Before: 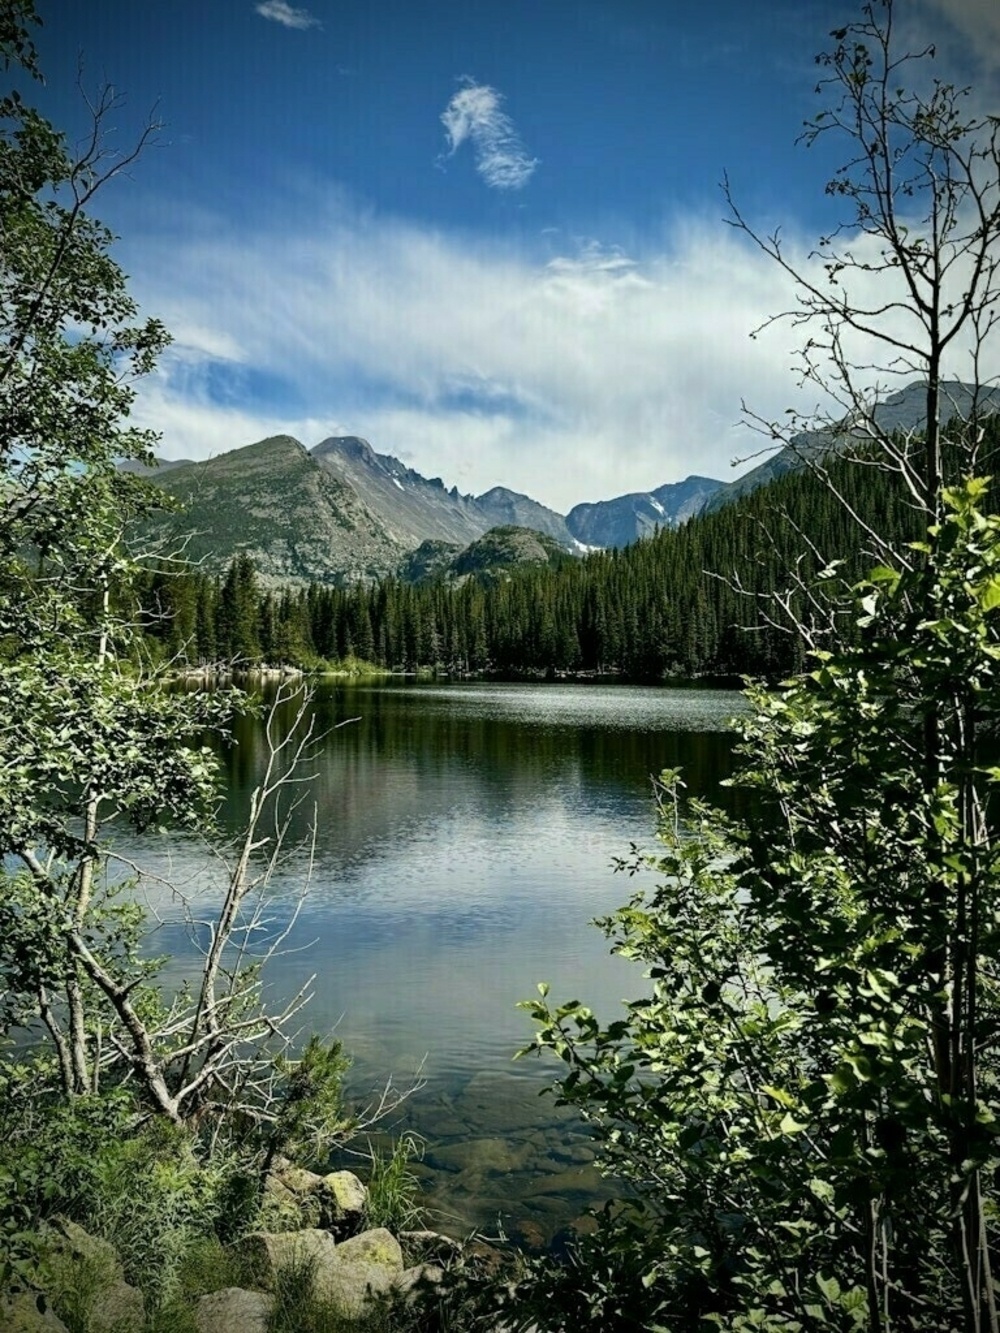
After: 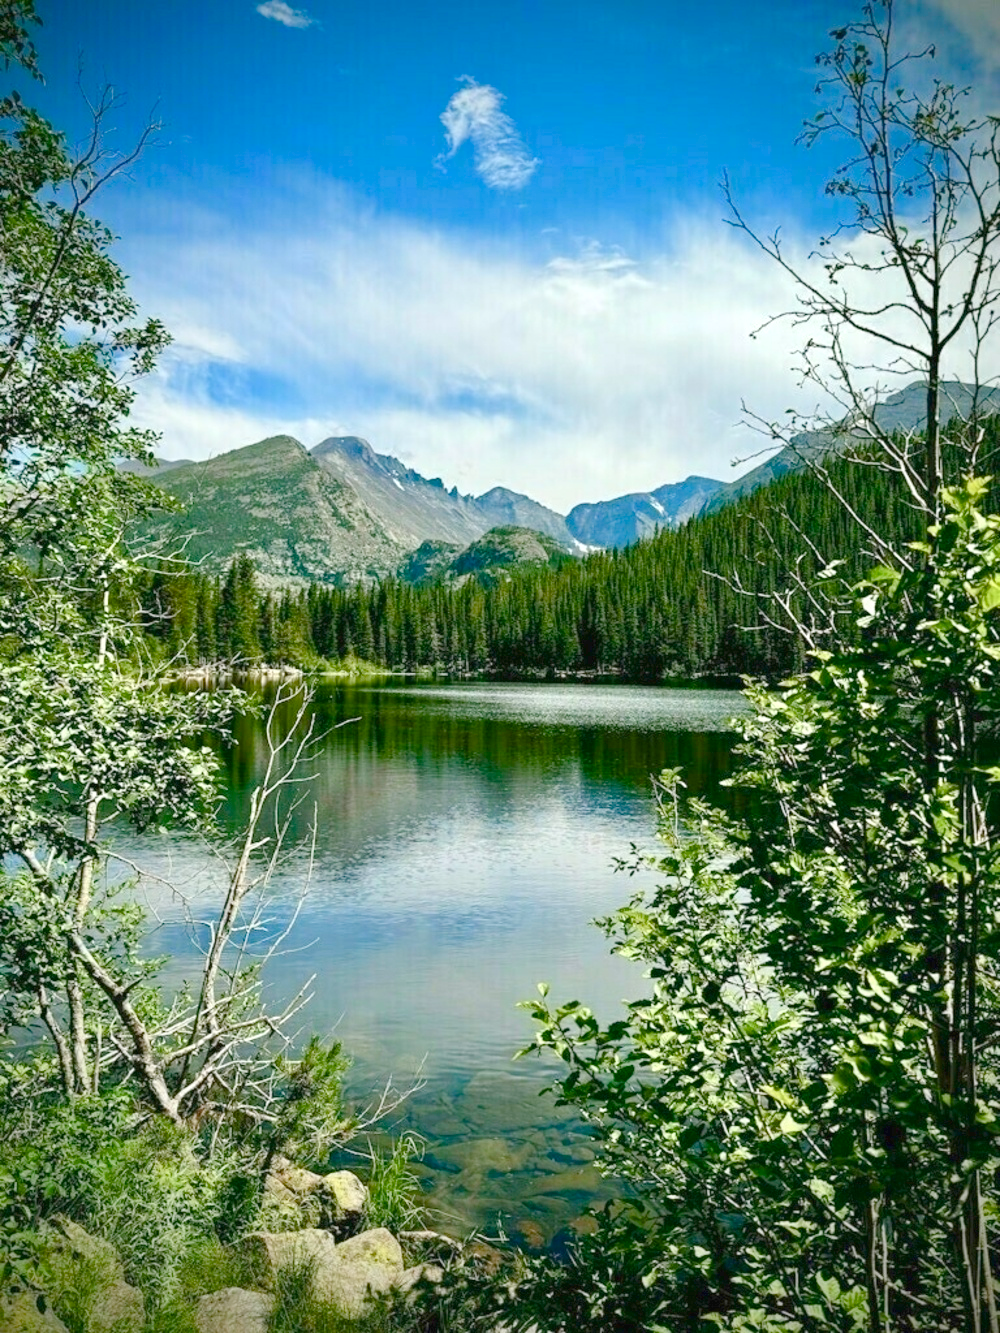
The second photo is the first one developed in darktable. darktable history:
contrast brightness saturation: contrast 0.03, brightness 0.06, saturation 0.13
exposure: black level correction 0, exposure 0.877 EV, compensate exposure bias true, compensate highlight preservation false
color balance rgb: shadows lift › chroma 1%, shadows lift › hue 113°, highlights gain › chroma 0.2%, highlights gain › hue 333°, perceptual saturation grading › global saturation 20%, perceptual saturation grading › highlights -50%, perceptual saturation grading › shadows 25%, contrast -20%
color zones: mix -62.47%
